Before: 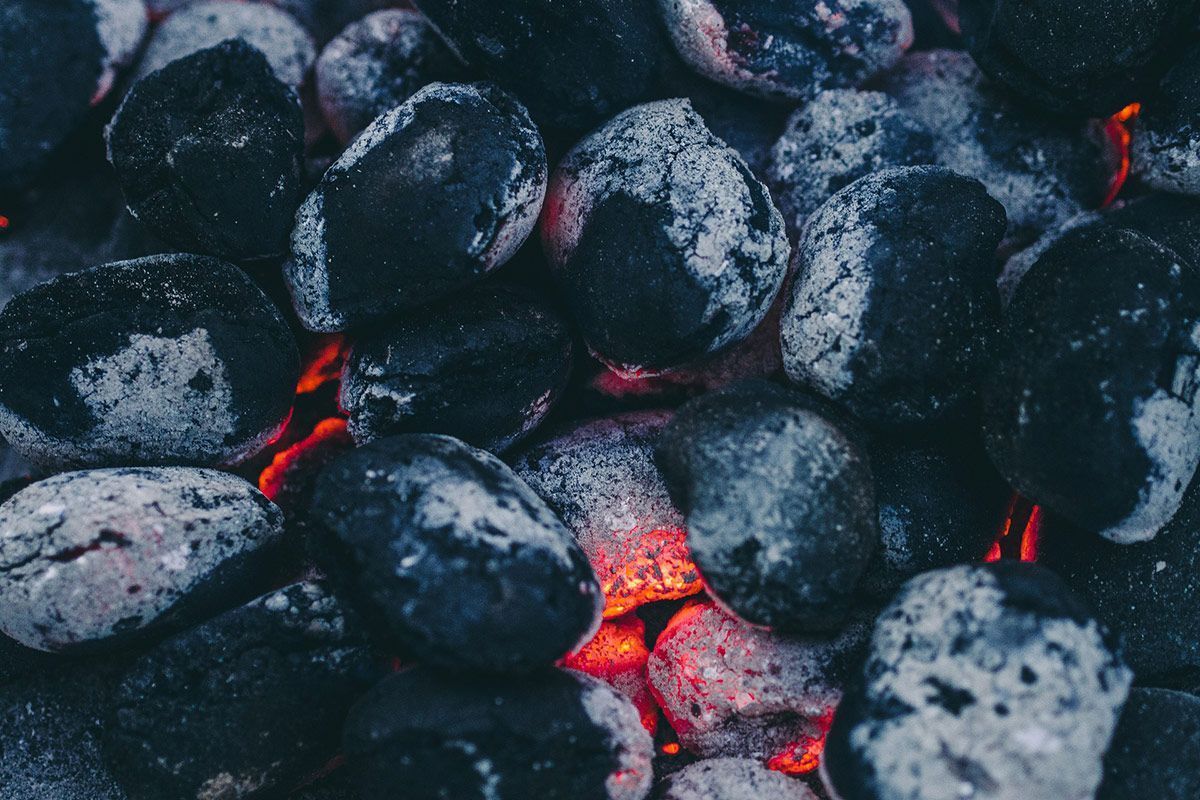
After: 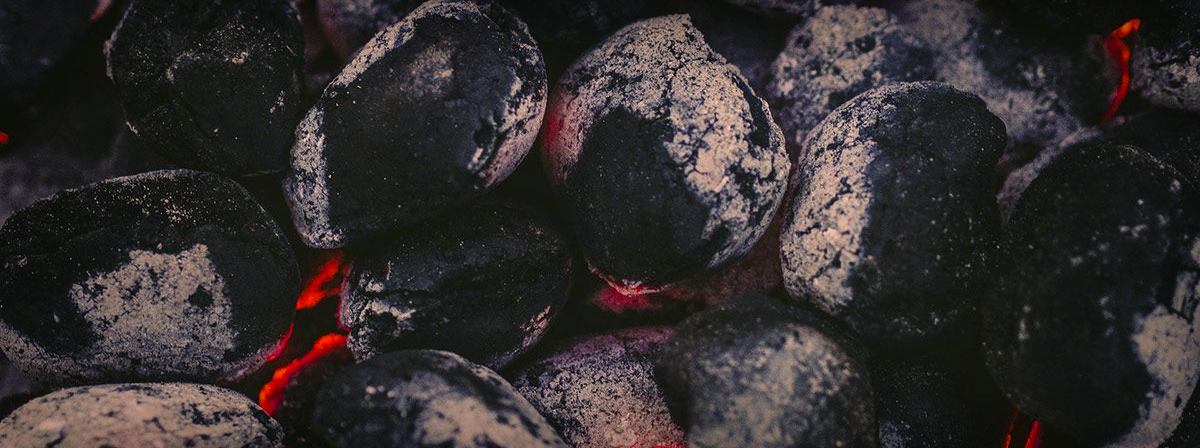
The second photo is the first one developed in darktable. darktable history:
color correction: highlights a* 17.94, highlights b* 35.39, shadows a* 1.48, shadows b* 6.42, saturation 1.01
white balance: red 0.984, blue 1.059
vignetting: fall-off start 53.2%, brightness -0.594, saturation 0, automatic ratio true, width/height ratio 1.313, shape 0.22, unbound false
crop and rotate: top 10.605%, bottom 33.274%
local contrast: mode bilateral grid, contrast 20, coarseness 50, detail 102%, midtone range 0.2
